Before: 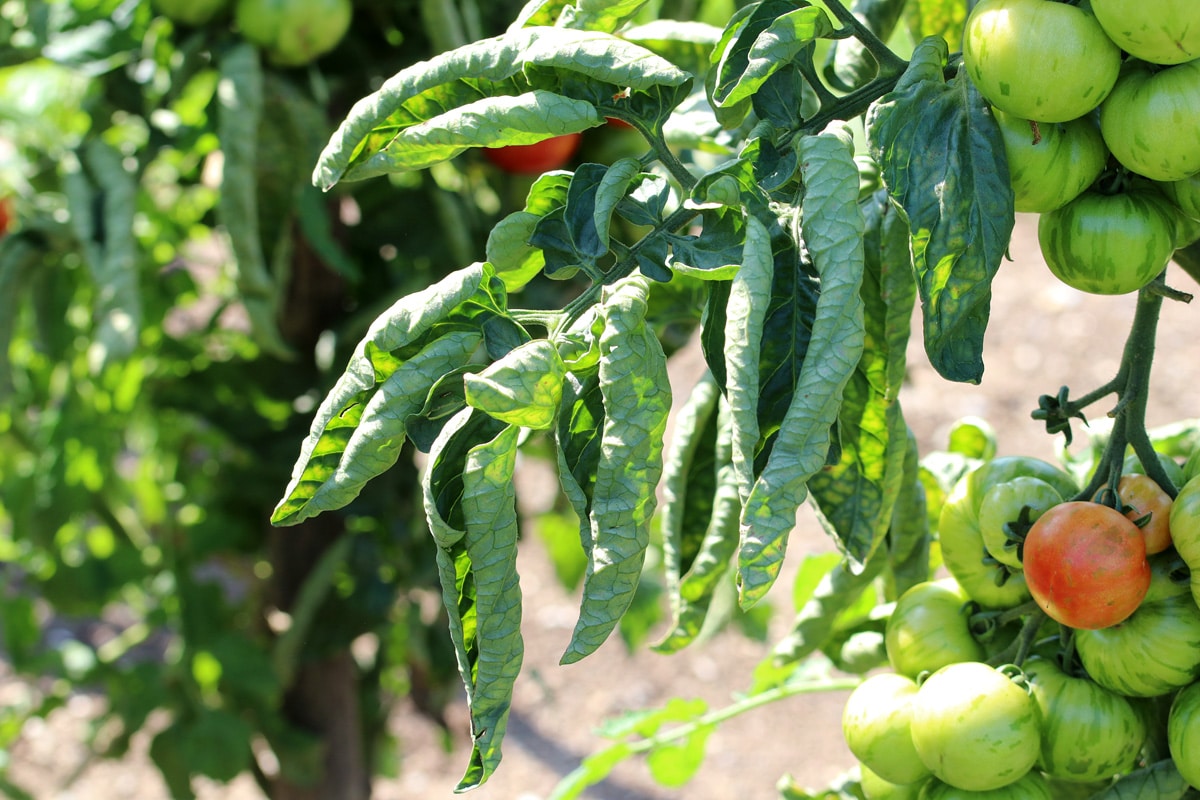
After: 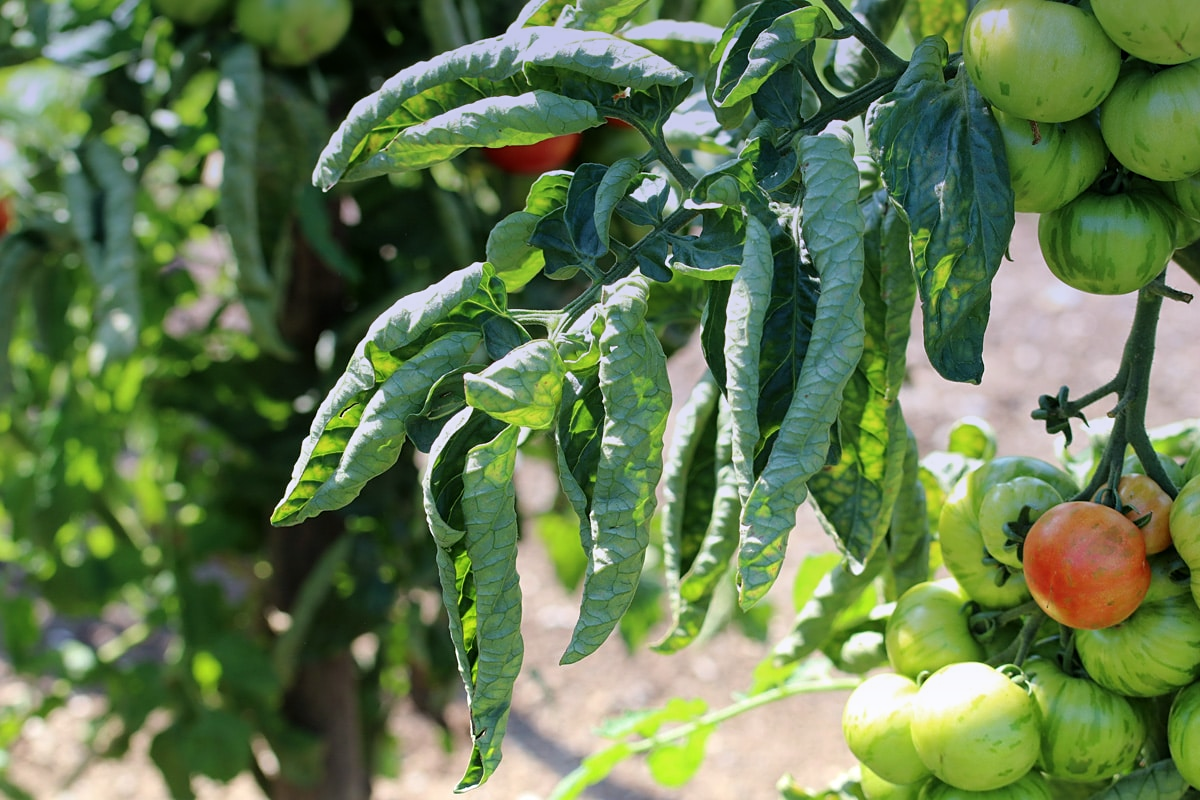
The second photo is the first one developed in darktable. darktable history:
sharpen: amount 0.2
graduated density: hue 238.83°, saturation 50%
